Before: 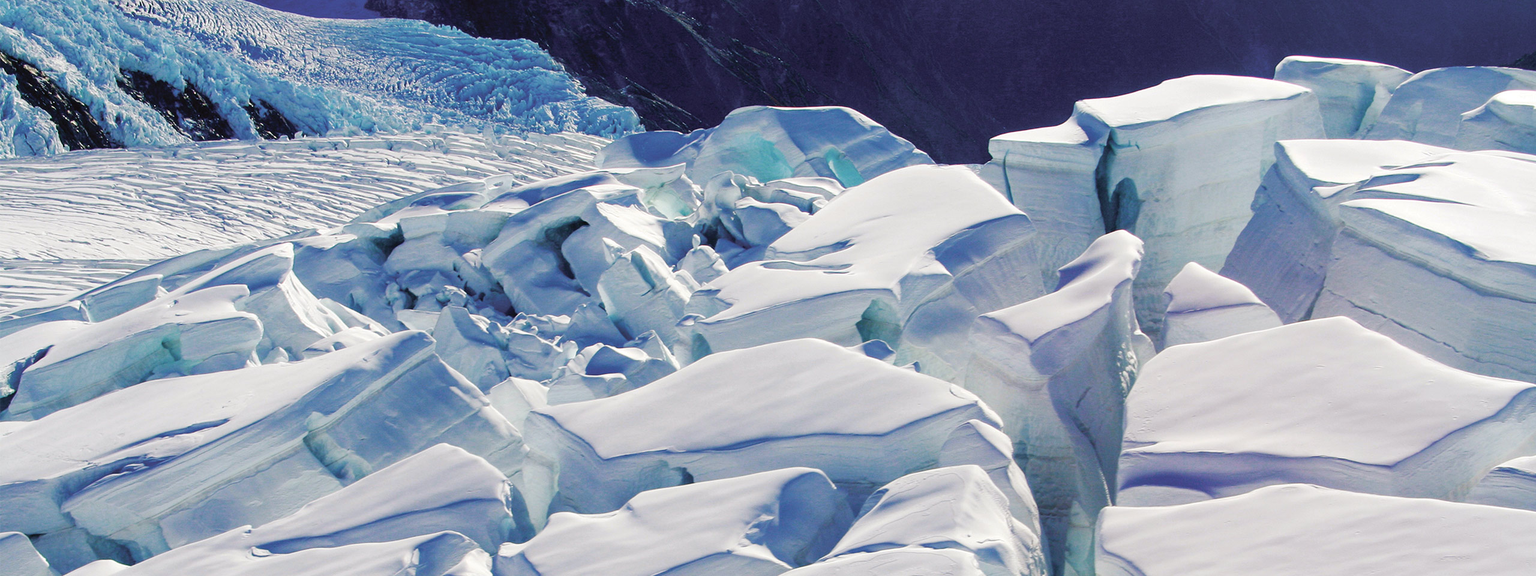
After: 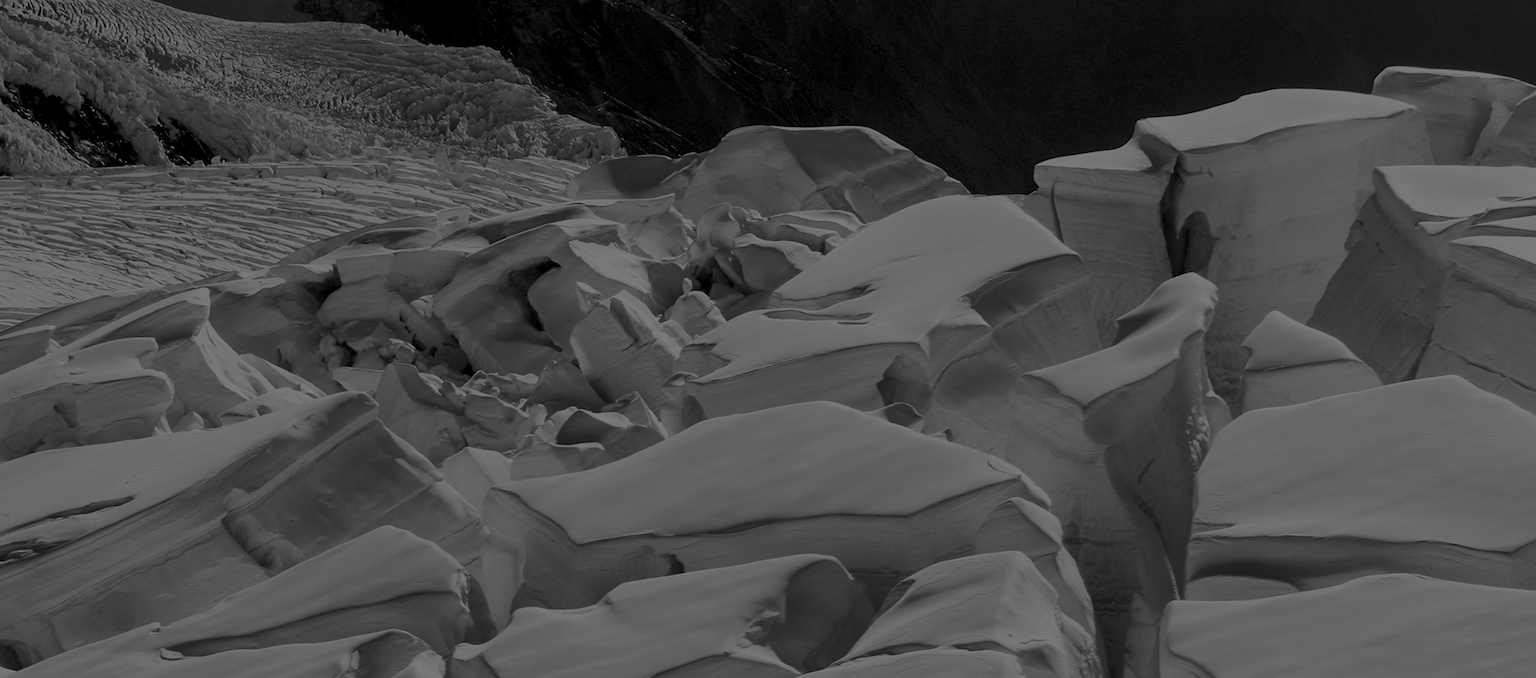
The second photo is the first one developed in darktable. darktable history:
colorize: hue 194.4°, saturation 29%, source mix 61.75%, lightness 3.98%, version 1
monochrome: a 30.25, b 92.03
color balance: mode lift, gamma, gain (sRGB), lift [1, 1.049, 1, 1]
crop: left 7.598%, right 7.873%
